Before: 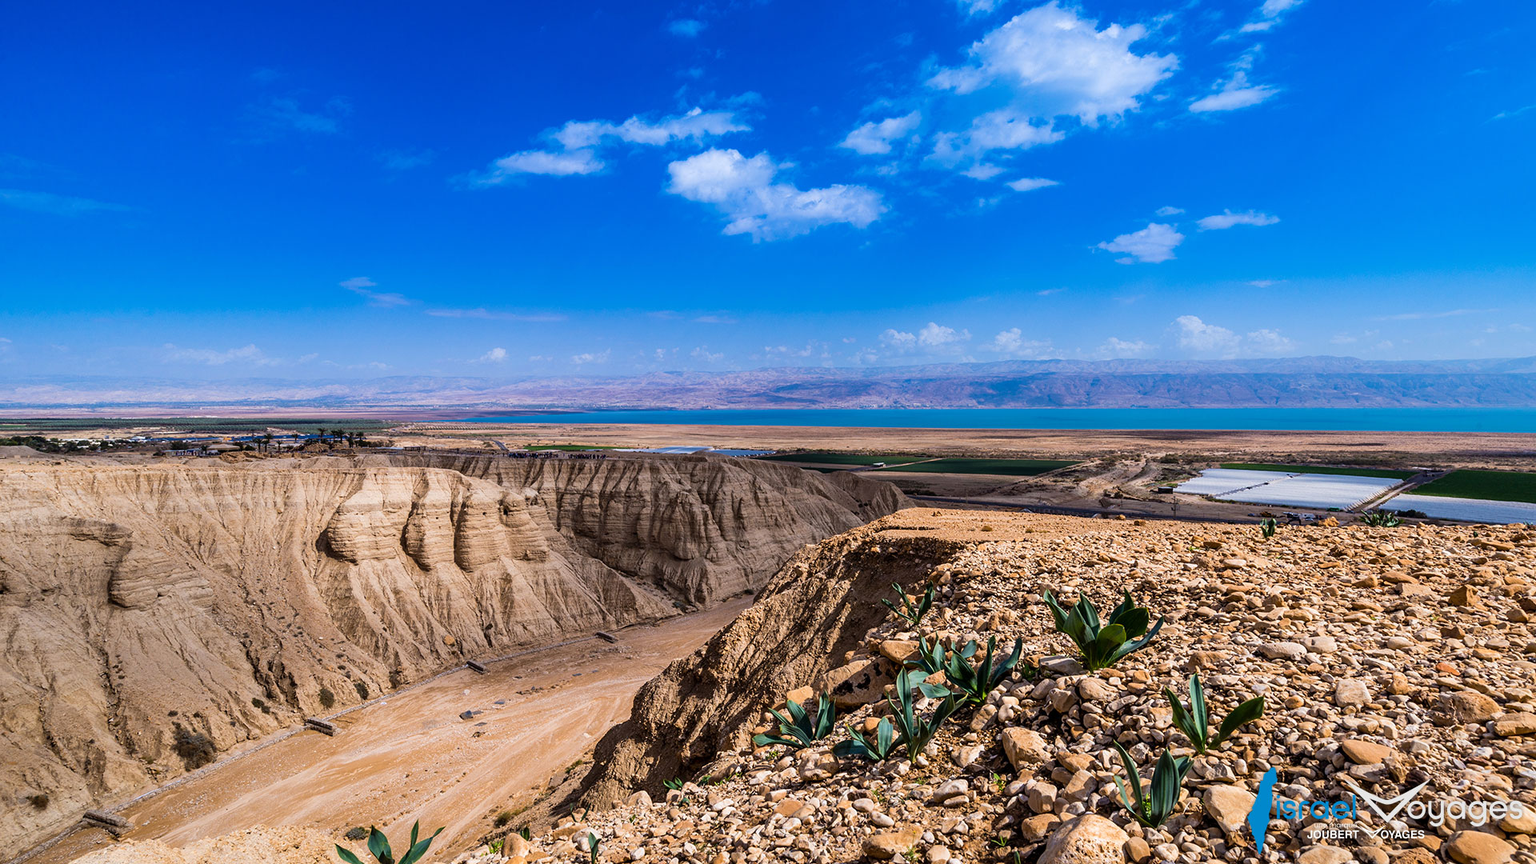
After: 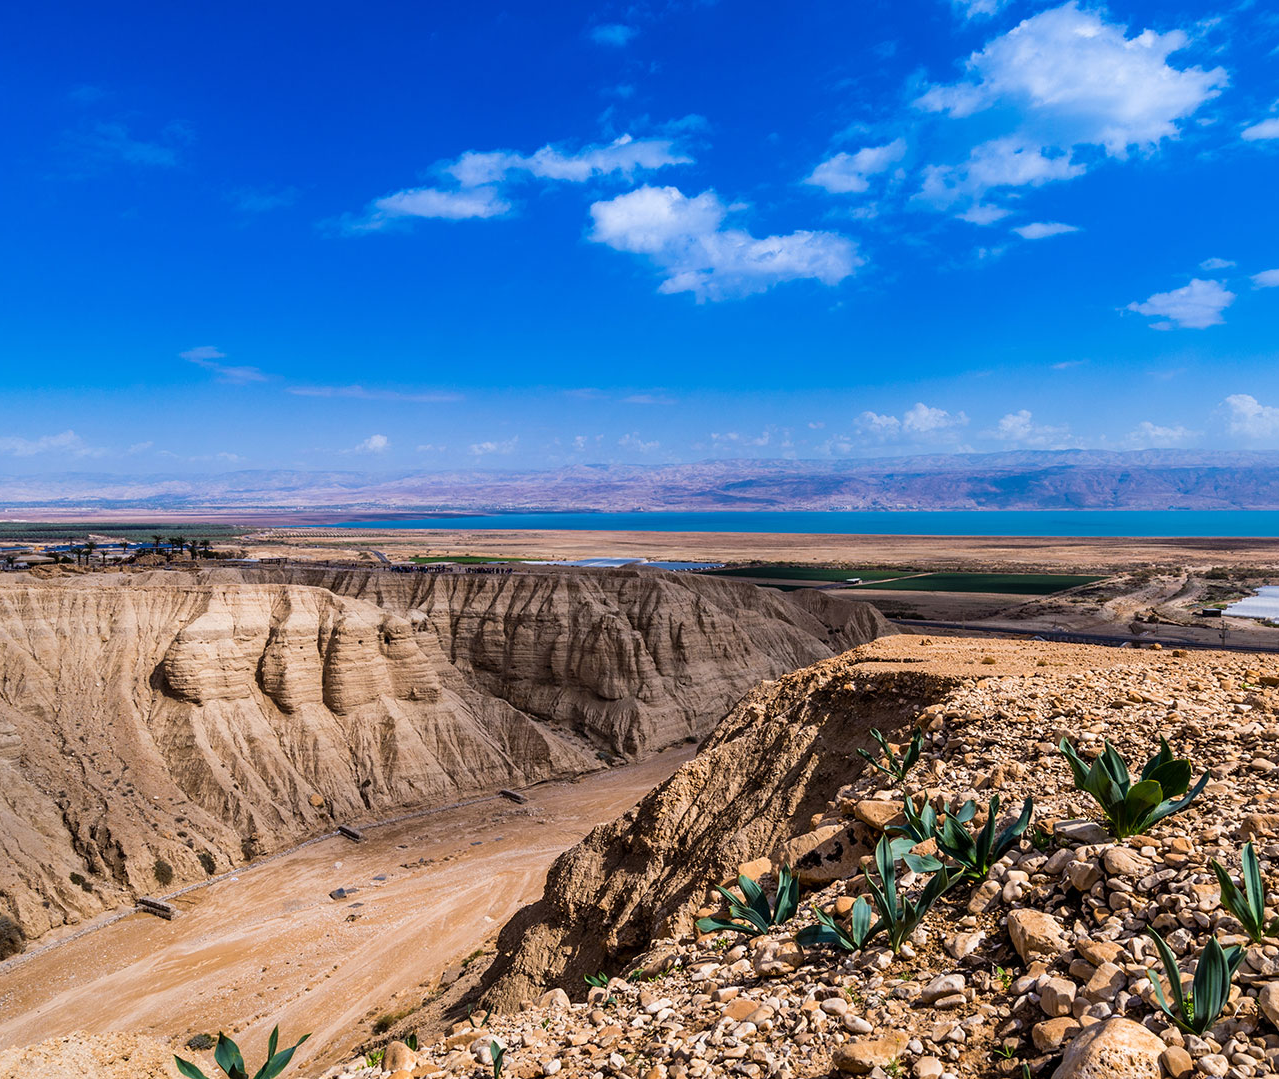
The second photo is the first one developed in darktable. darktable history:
crop and rotate: left 12.773%, right 20.598%
